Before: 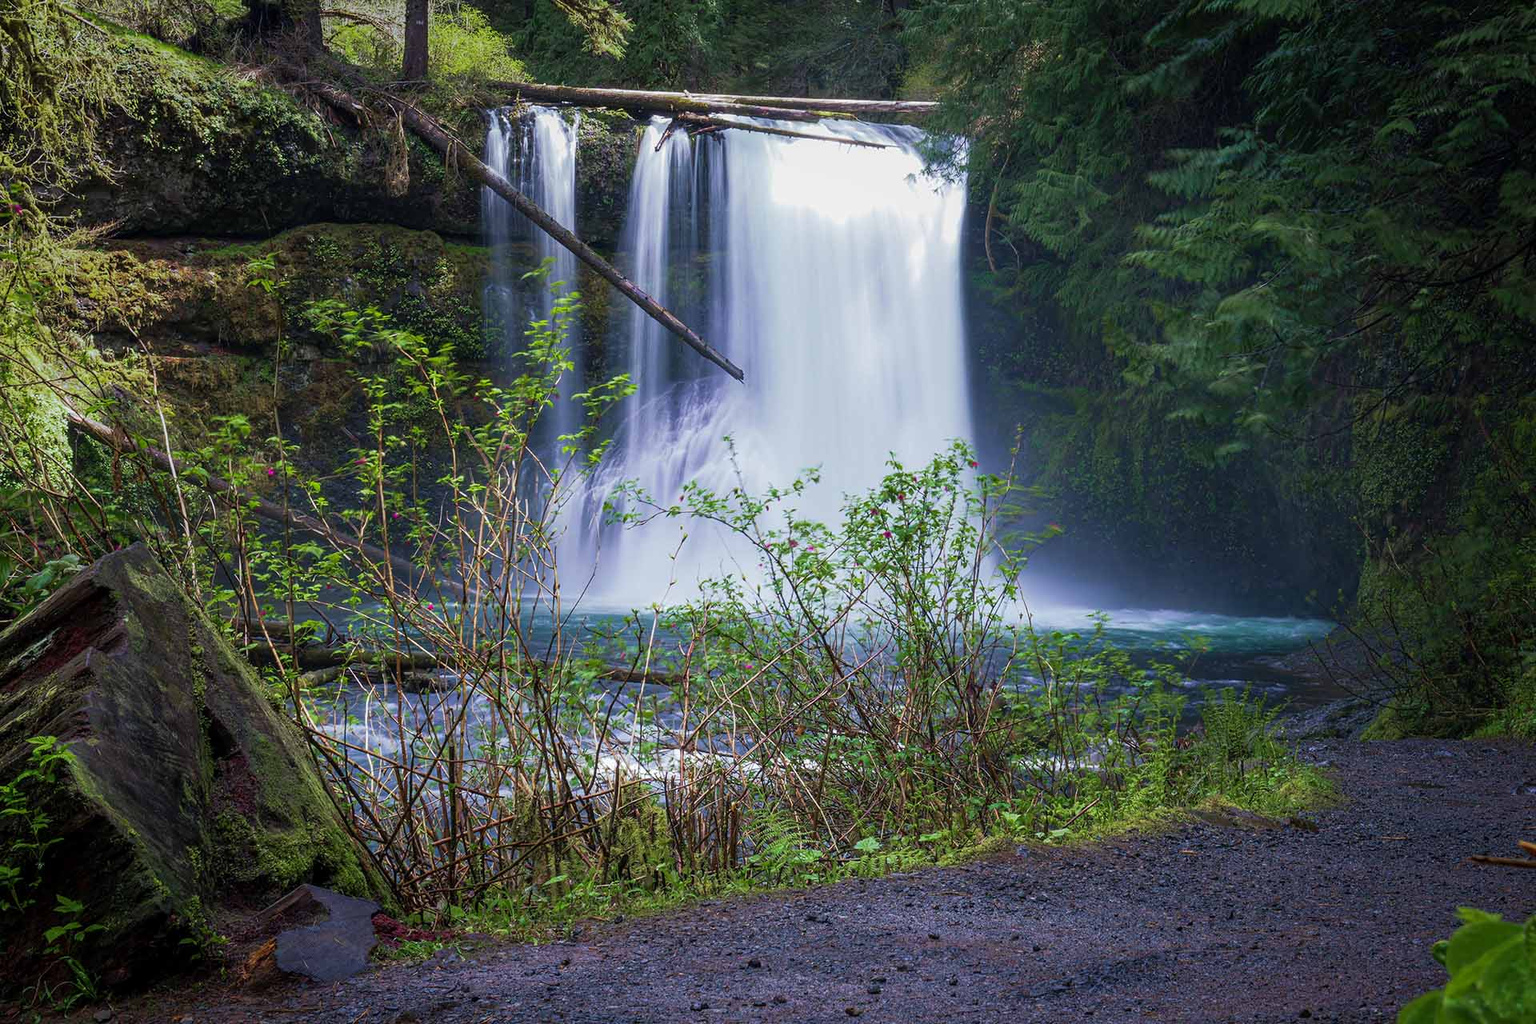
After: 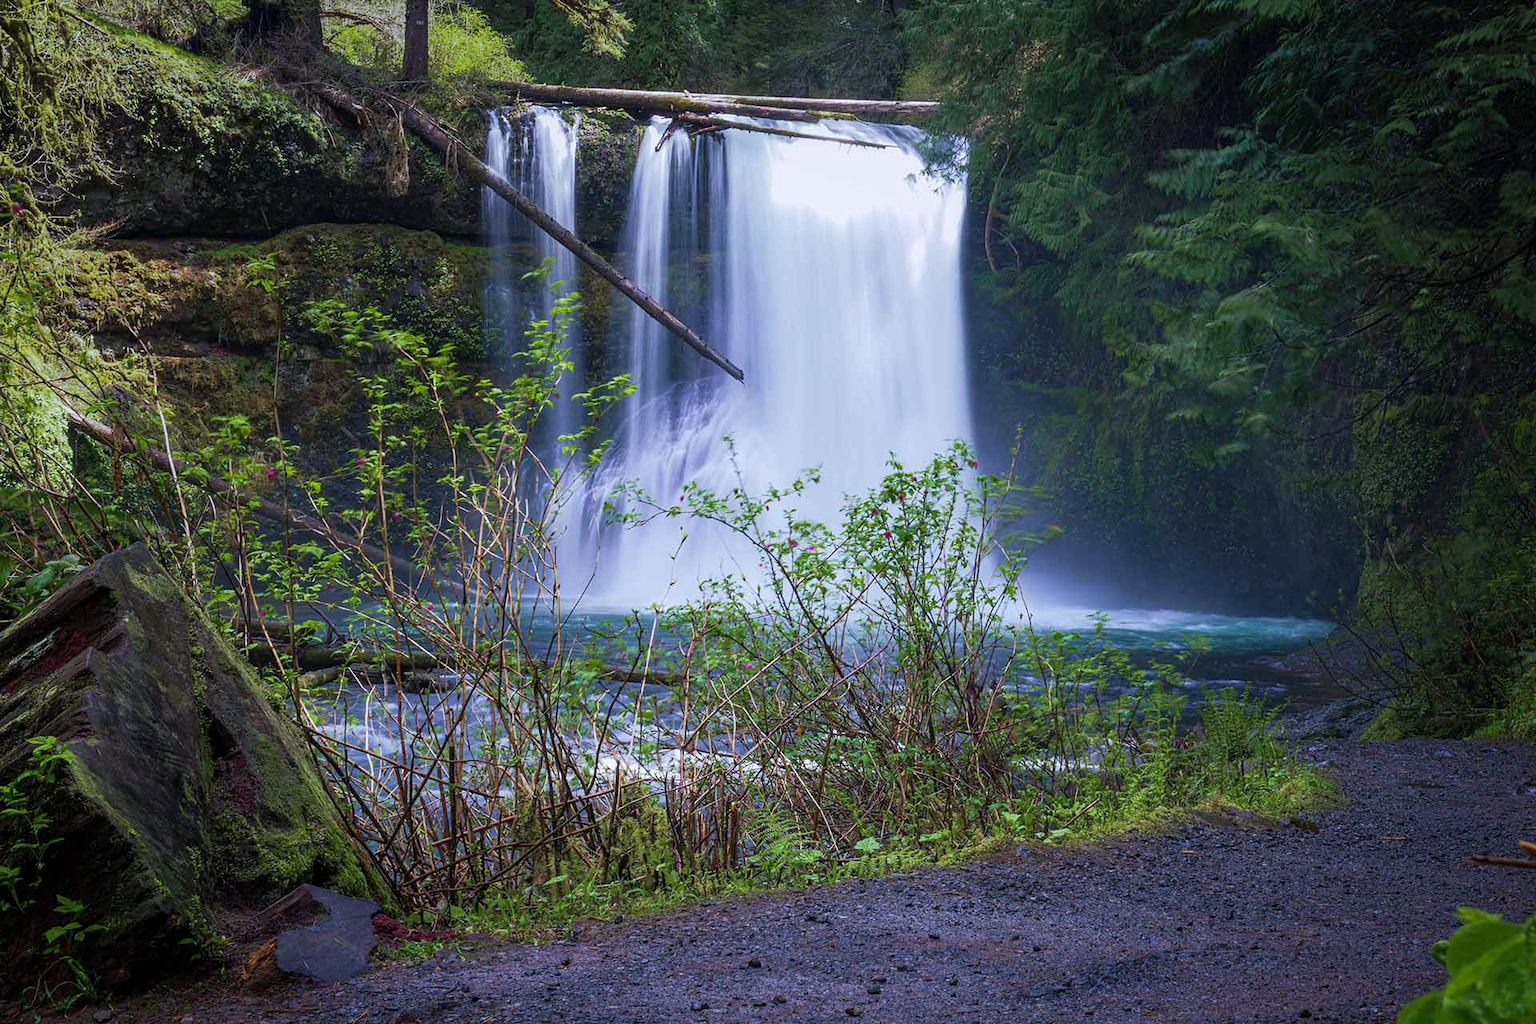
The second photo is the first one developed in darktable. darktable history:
color balance rgb: global vibrance 10%
white balance: red 0.984, blue 1.059
